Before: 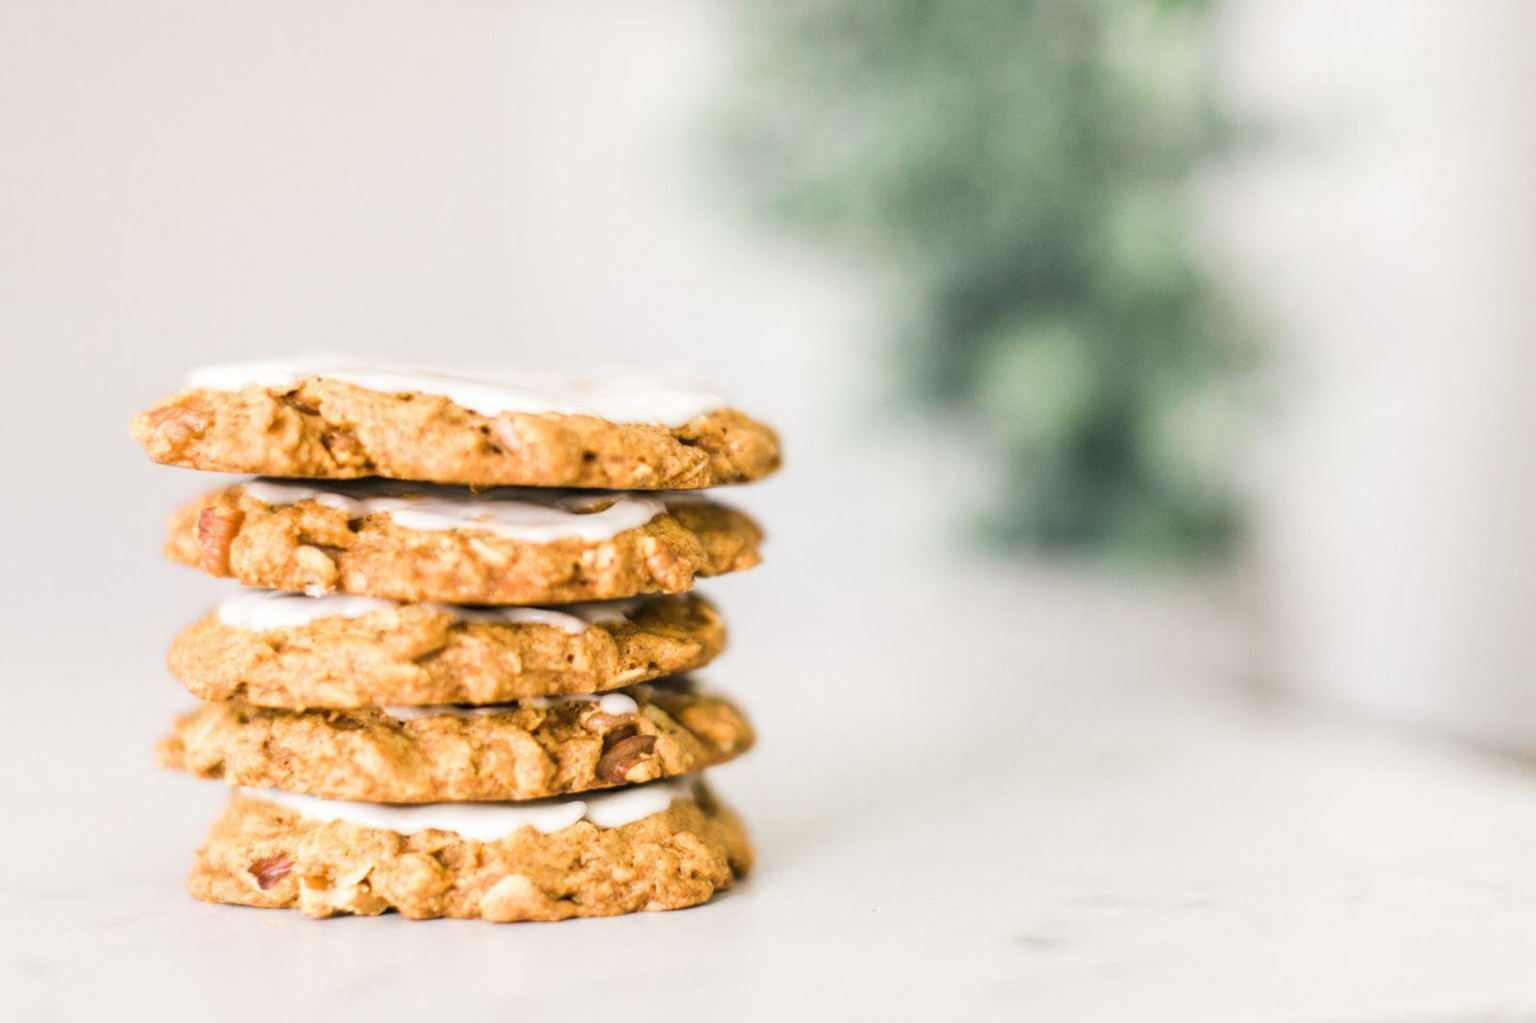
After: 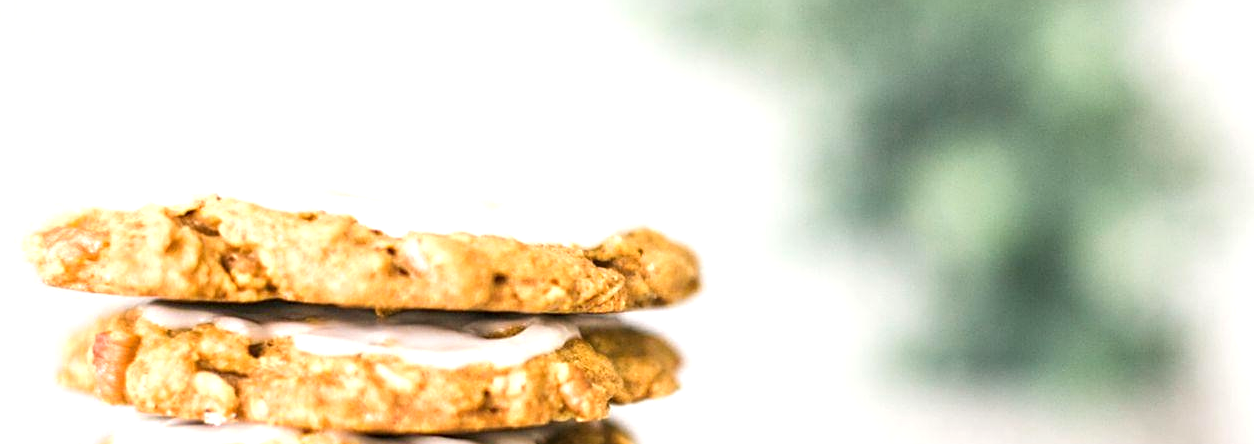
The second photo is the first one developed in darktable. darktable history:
crop: left 7.16%, top 18.537%, right 14.442%, bottom 39.799%
tone equalizer: on, module defaults
exposure: black level correction 0, exposure 0.498 EV, compensate highlight preservation false
sharpen: on, module defaults
